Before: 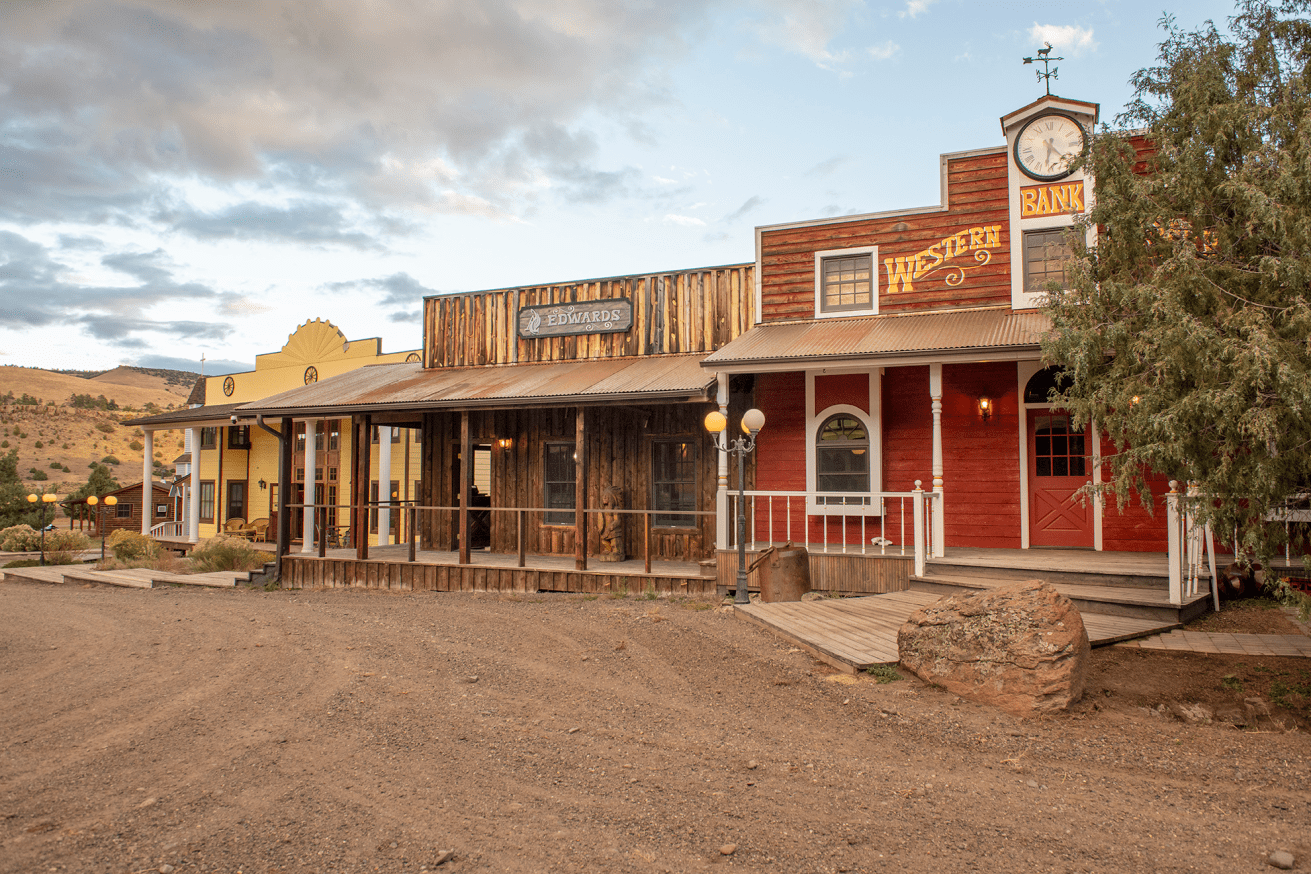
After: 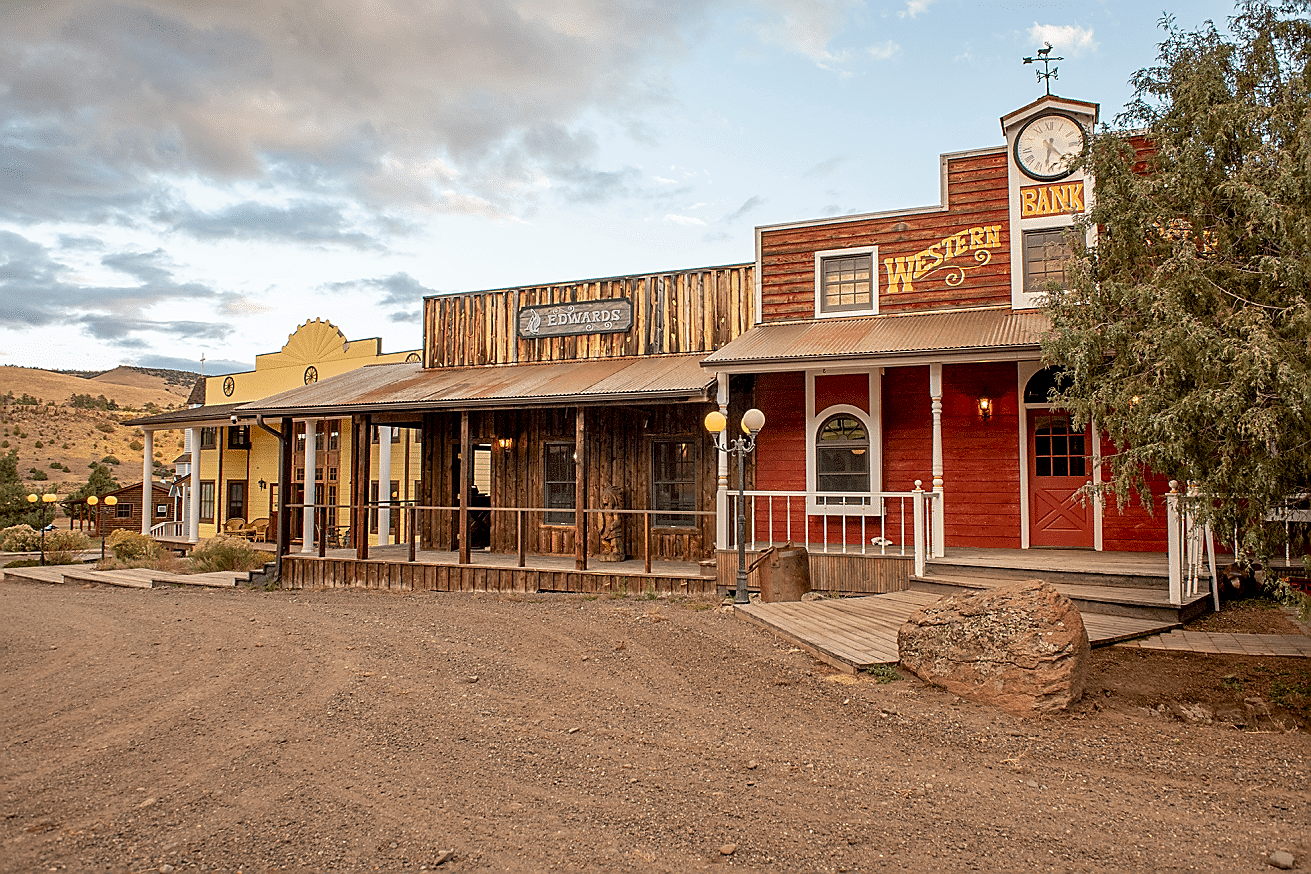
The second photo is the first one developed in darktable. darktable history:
sharpen: radius 1.4, amount 1.25, threshold 0.7
exposure: black level correction 0.007, compensate highlight preservation false
